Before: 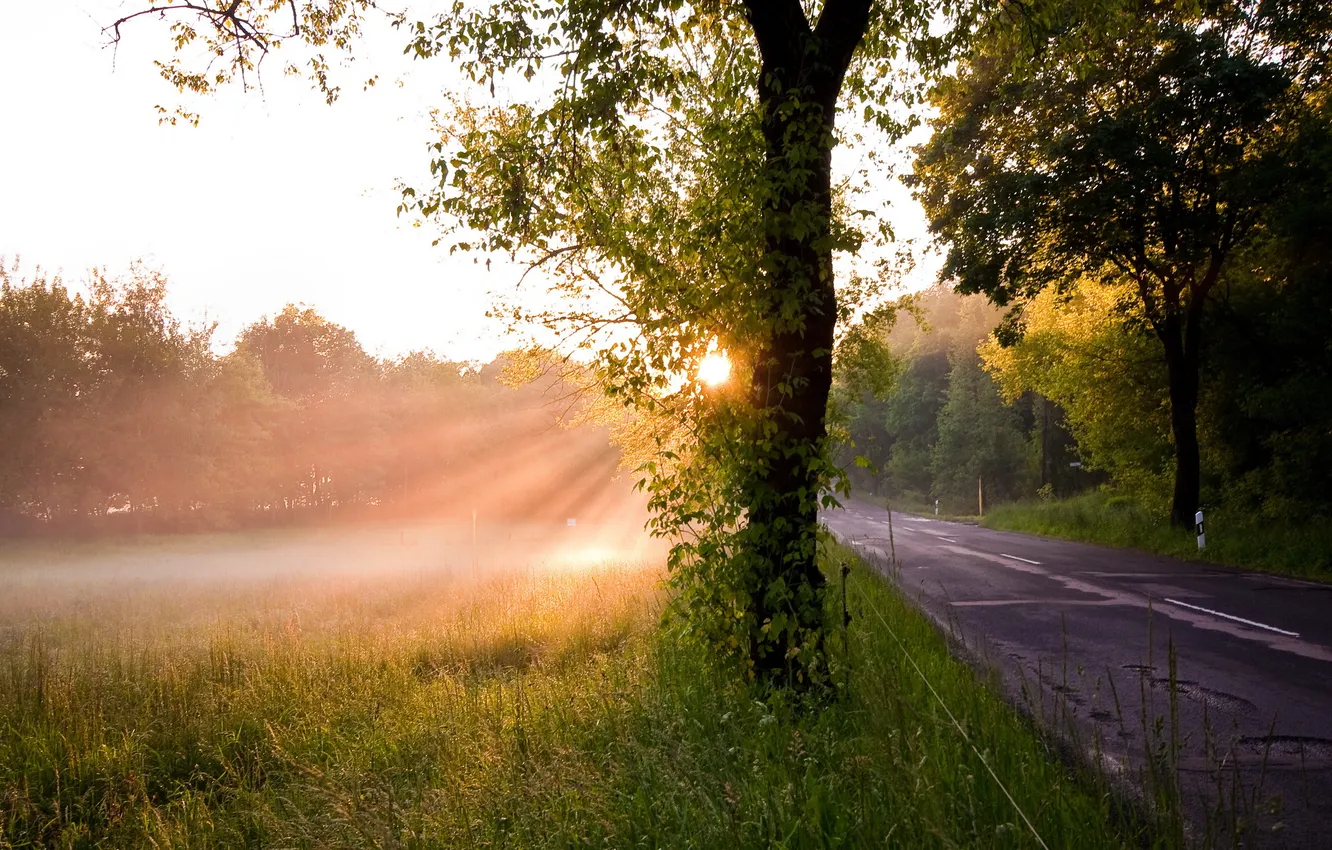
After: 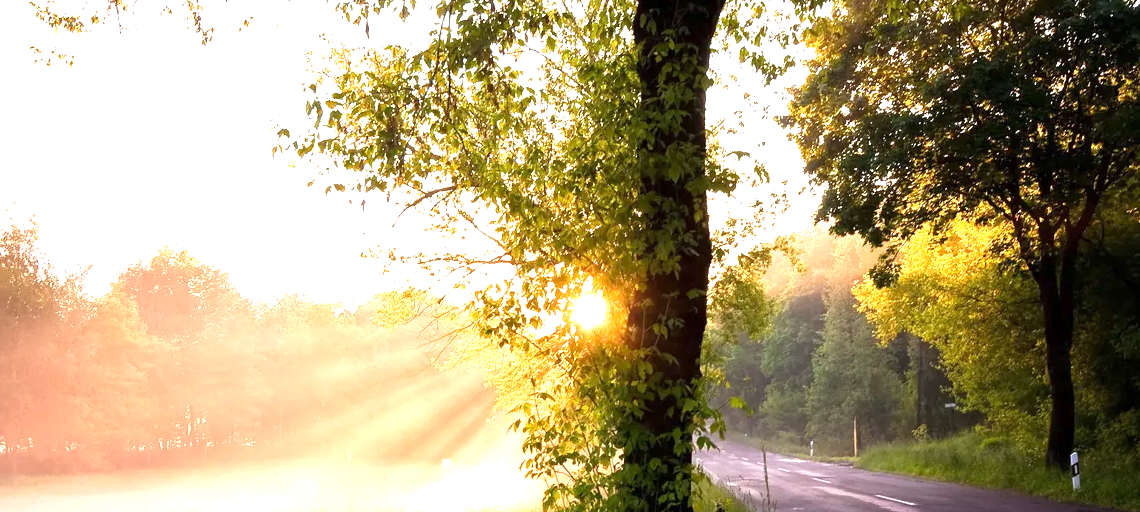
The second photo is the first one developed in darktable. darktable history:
exposure: exposure 1.206 EV, compensate highlight preservation false
crop and rotate: left 9.386%, top 7.116%, right 4.992%, bottom 32.584%
